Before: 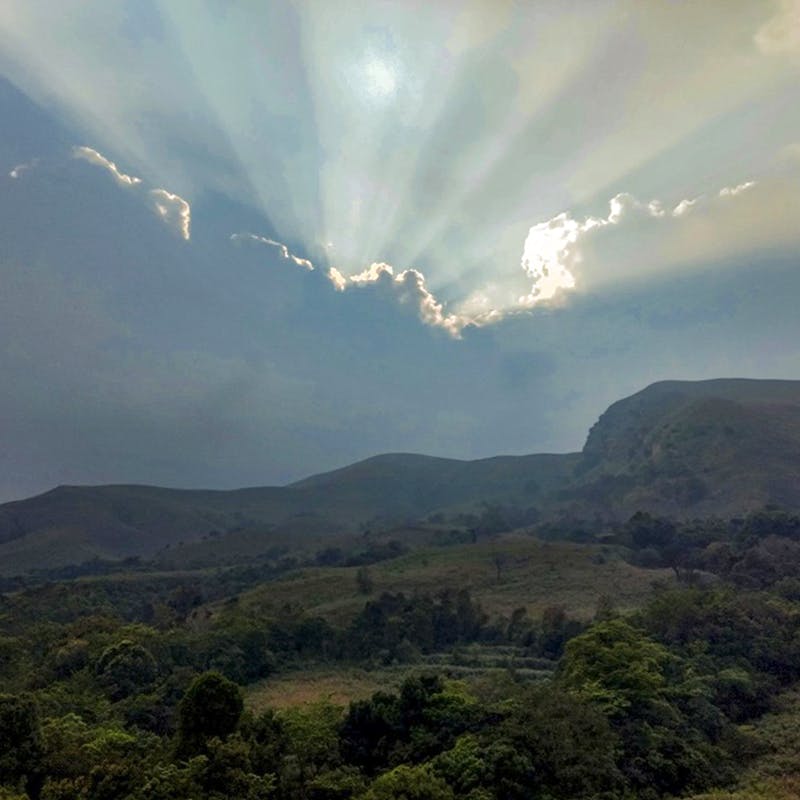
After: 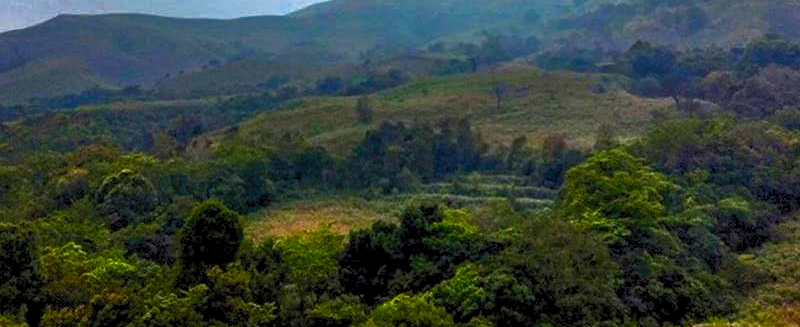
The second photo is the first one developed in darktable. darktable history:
contrast brightness saturation: contrast 0.827, brightness 0.604, saturation 0.592
crop and rotate: top 58.978%, bottom 0.095%
levels: levels [0.044, 0.416, 0.908]
